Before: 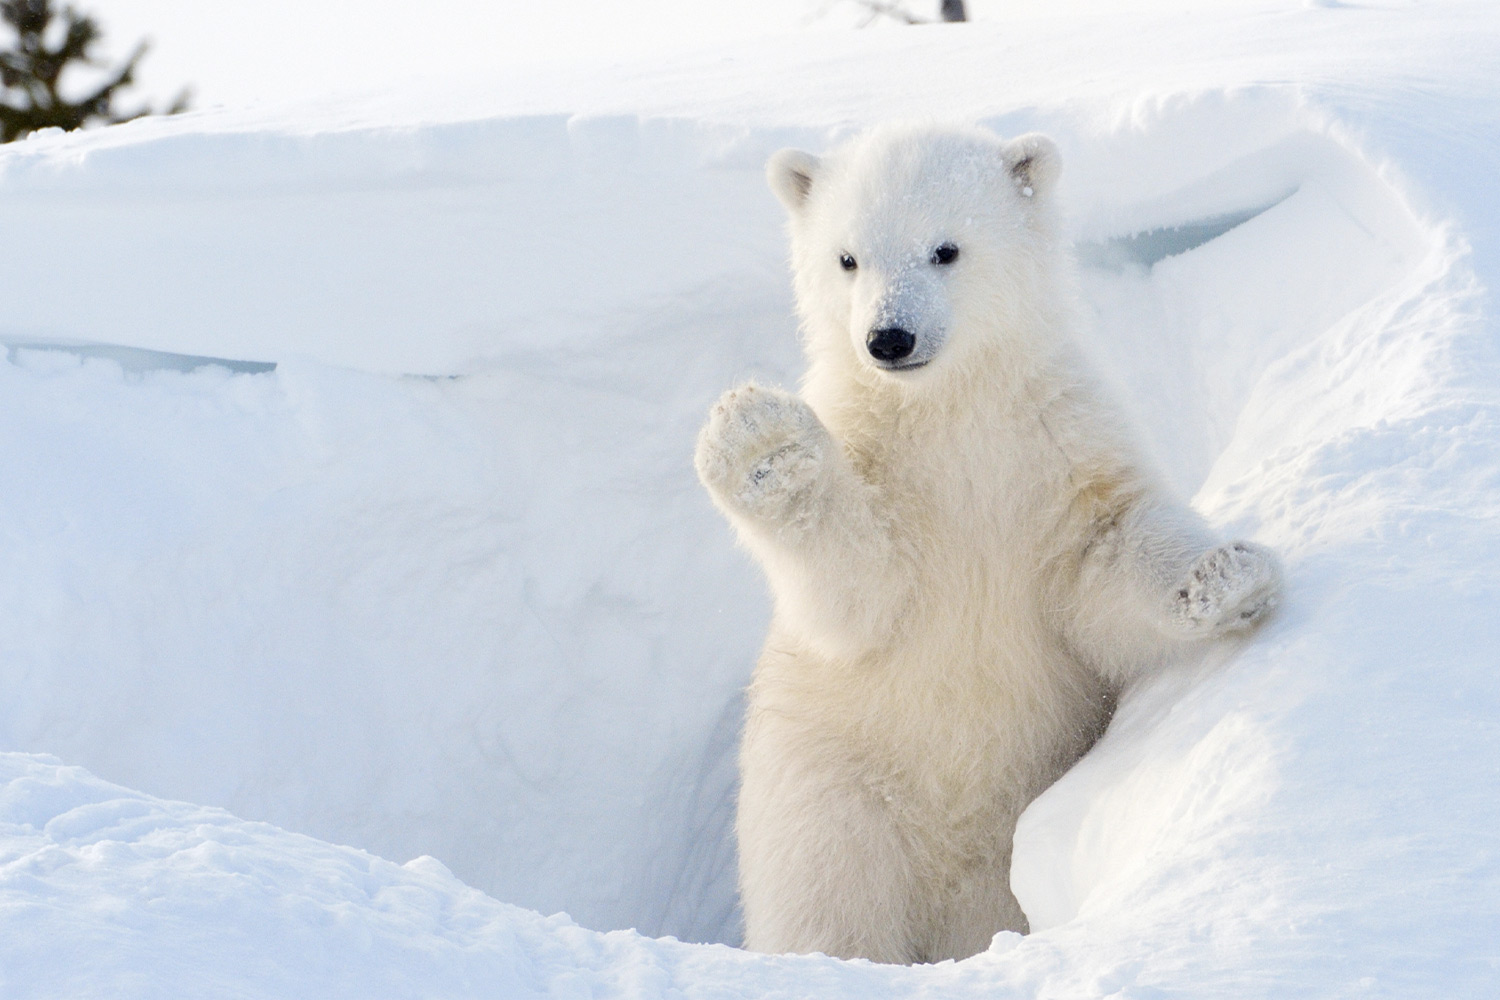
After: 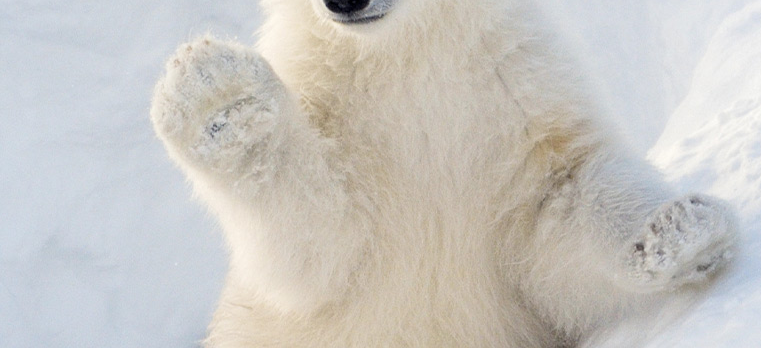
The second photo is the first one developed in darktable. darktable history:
crop: left 36.306%, top 34.764%, right 12.945%, bottom 30.342%
